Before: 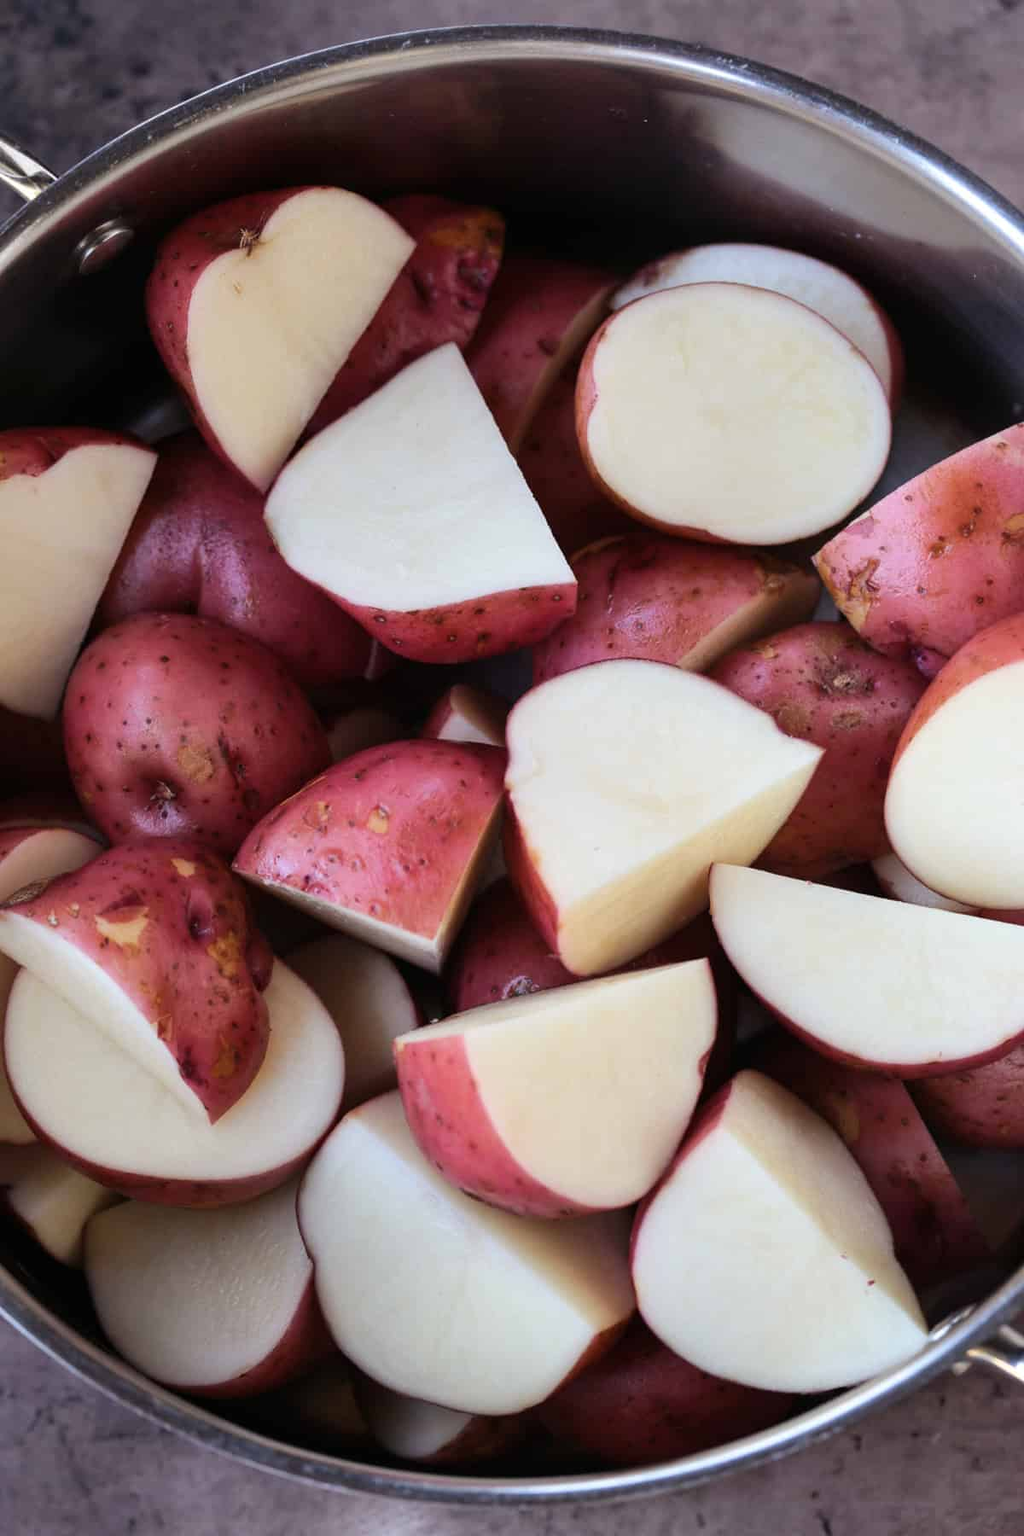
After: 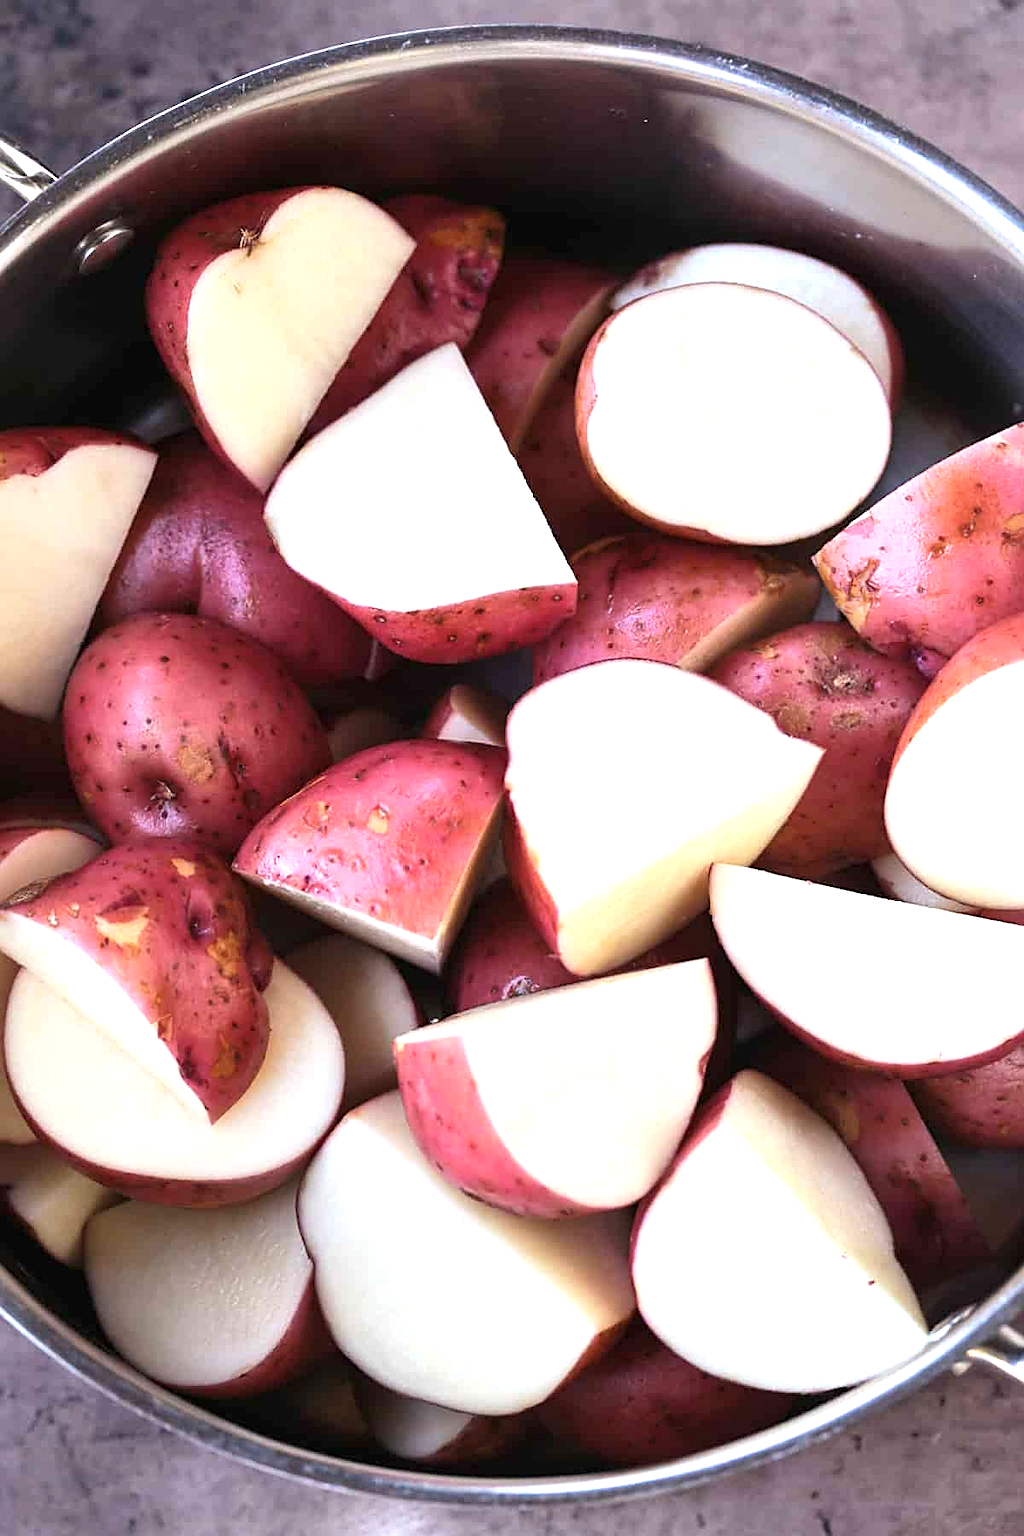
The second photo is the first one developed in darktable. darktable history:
sharpen: on, module defaults
exposure: black level correction 0, exposure 1.001 EV, compensate highlight preservation false
